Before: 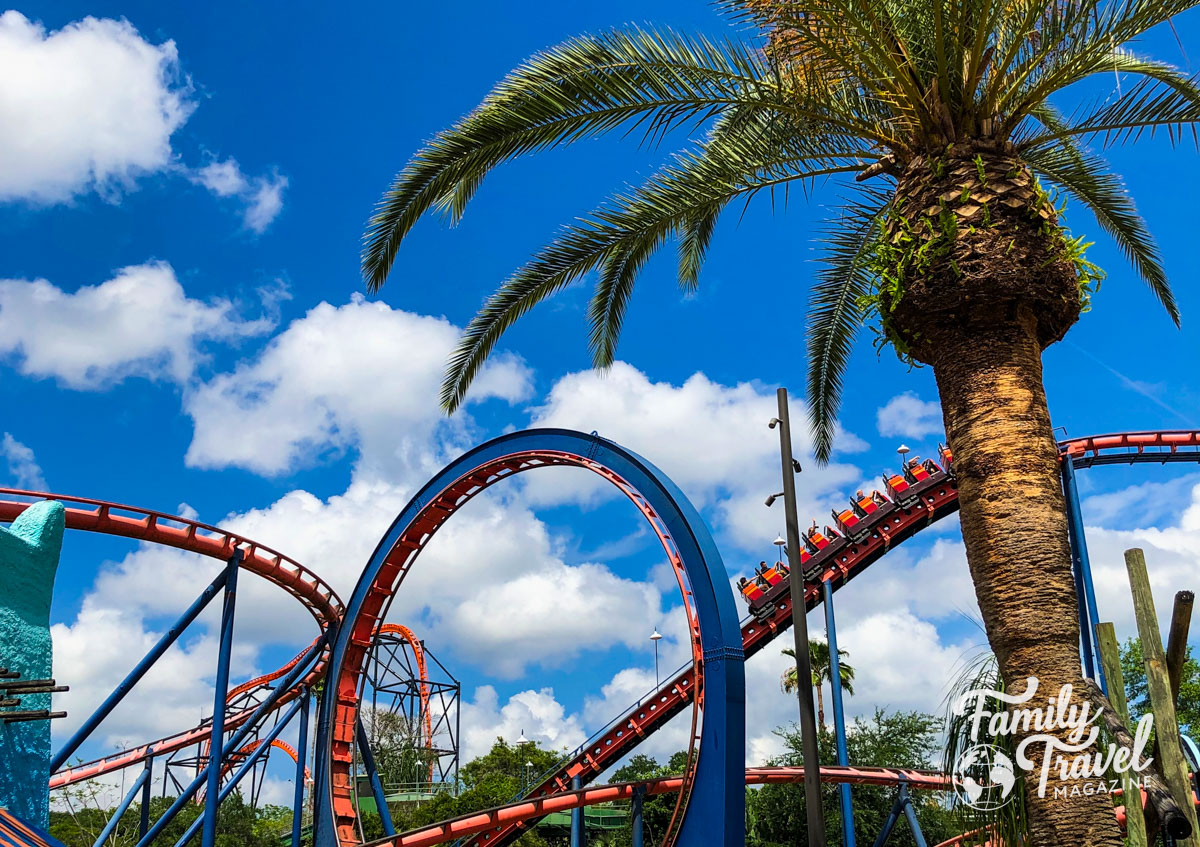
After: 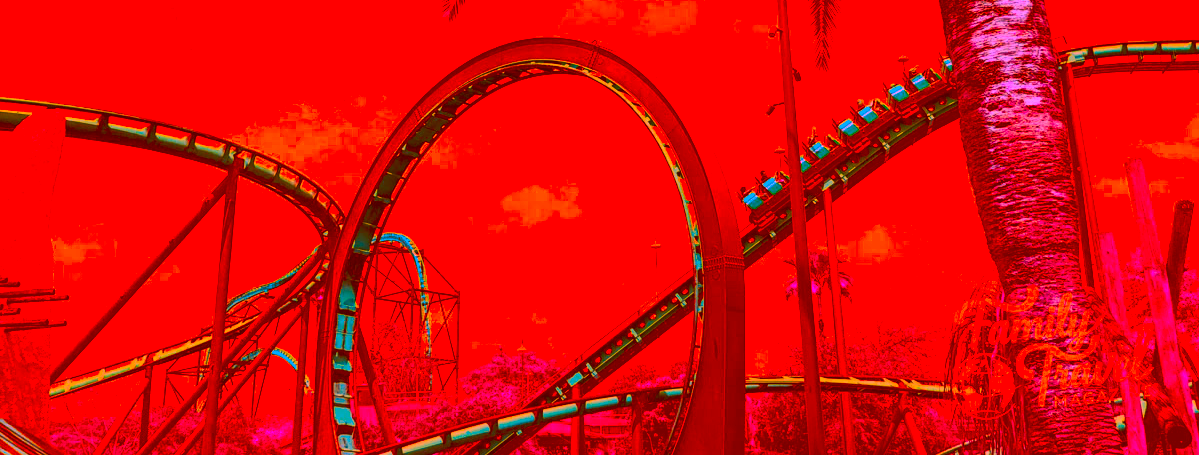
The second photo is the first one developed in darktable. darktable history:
color correction: highlights a* -39.68, highlights b* -40, shadows a* -40, shadows b* -40, saturation -3
shadows and highlights: shadows 25, highlights -25
white balance: red 0.976, blue 1.04
crop and rotate: top 46.237%
